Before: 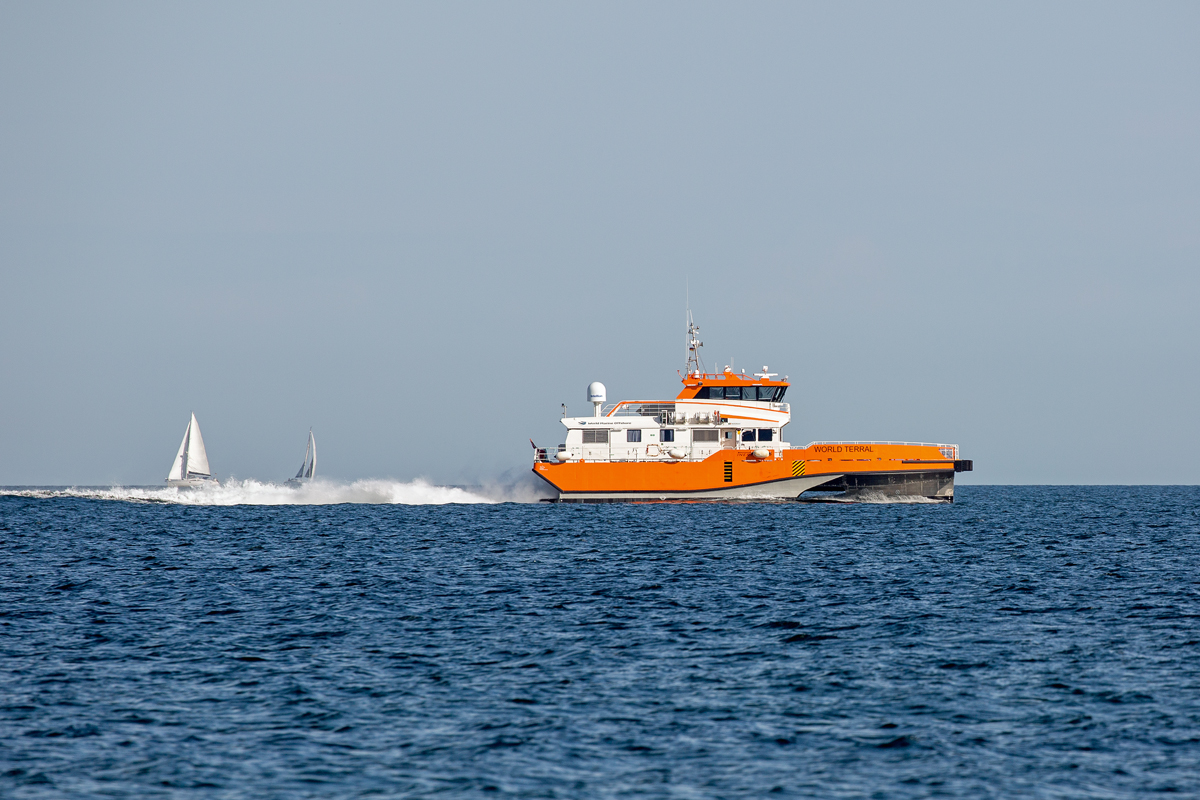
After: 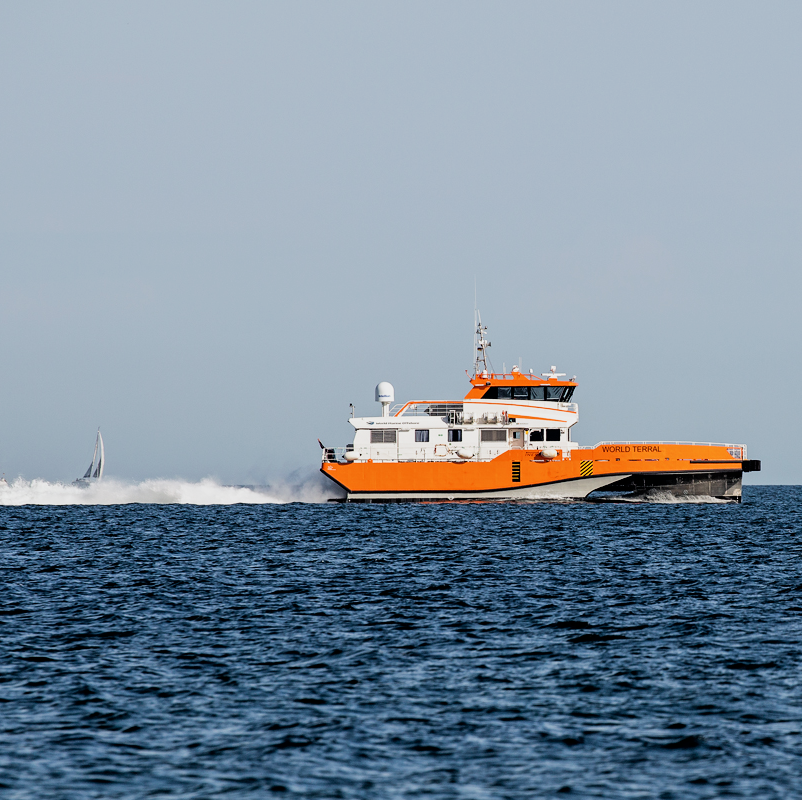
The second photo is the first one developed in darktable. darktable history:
filmic rgb: black relative exposure -5 EV, white relative exposure 3.5 EV, hardness 3.19, contrast 1.4, highlights saturation mix -50%
crop and rotate: left 17.732%, right 15.423%
